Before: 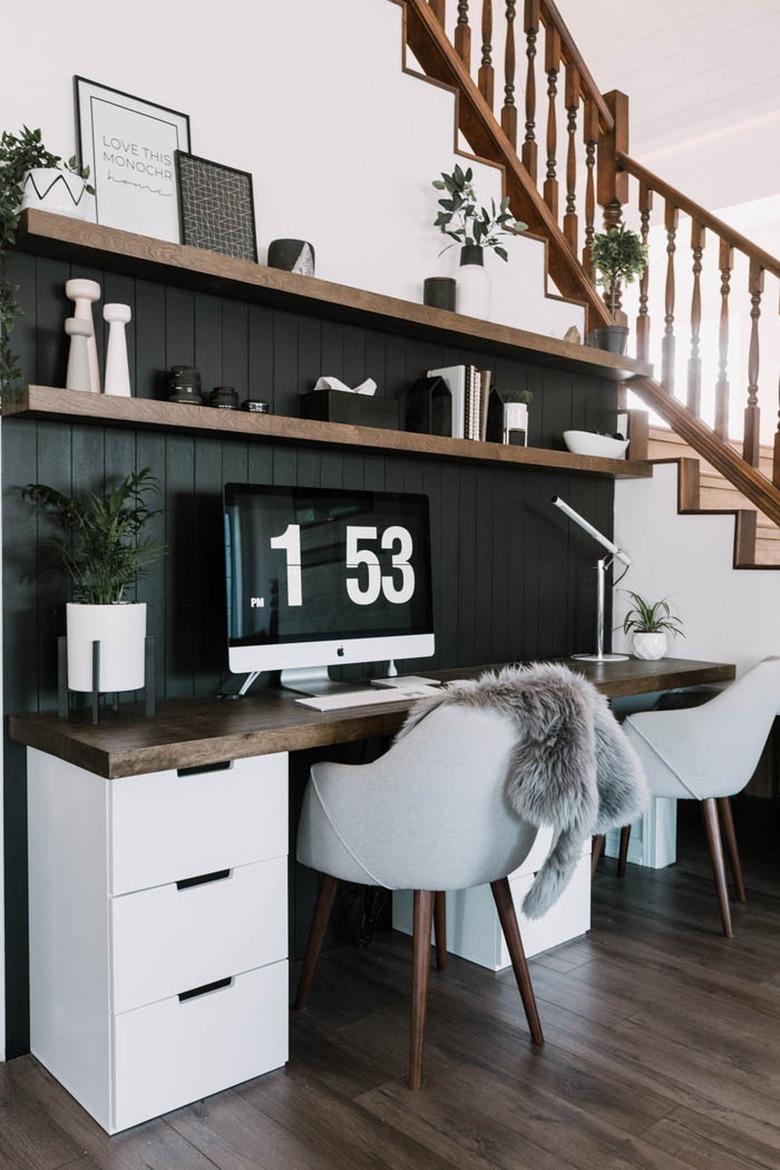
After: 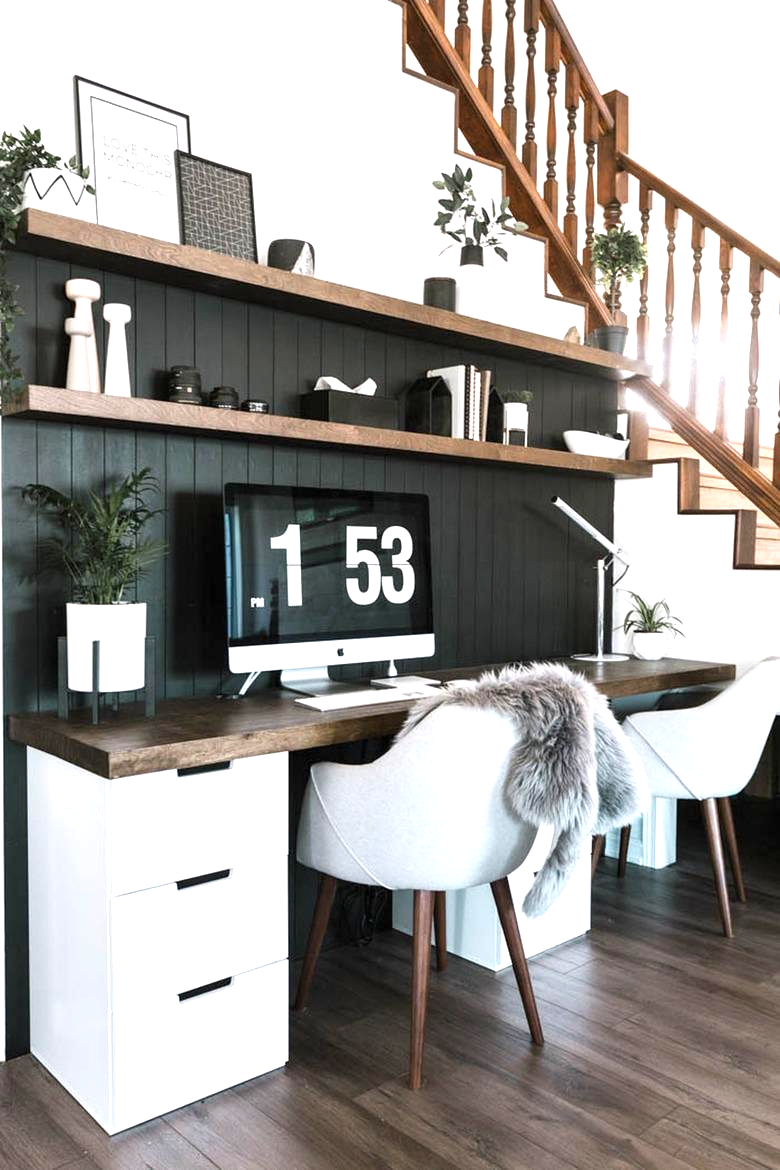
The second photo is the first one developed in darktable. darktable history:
exposure: exposure 0.99 EV, compensate highlight preservation false
